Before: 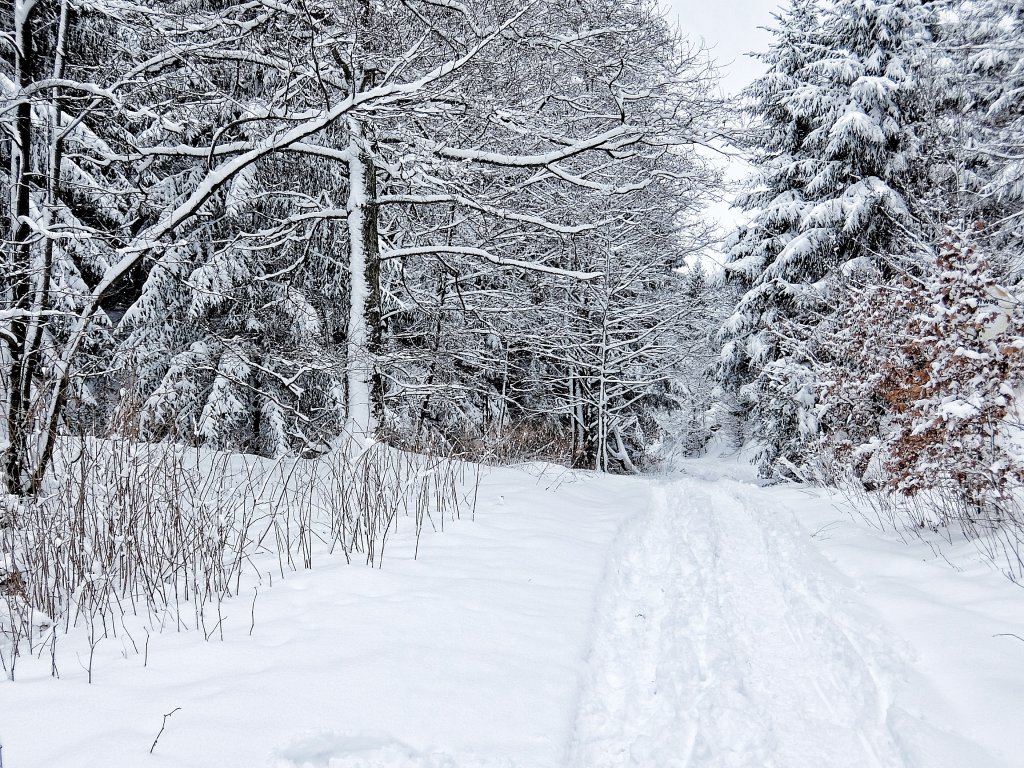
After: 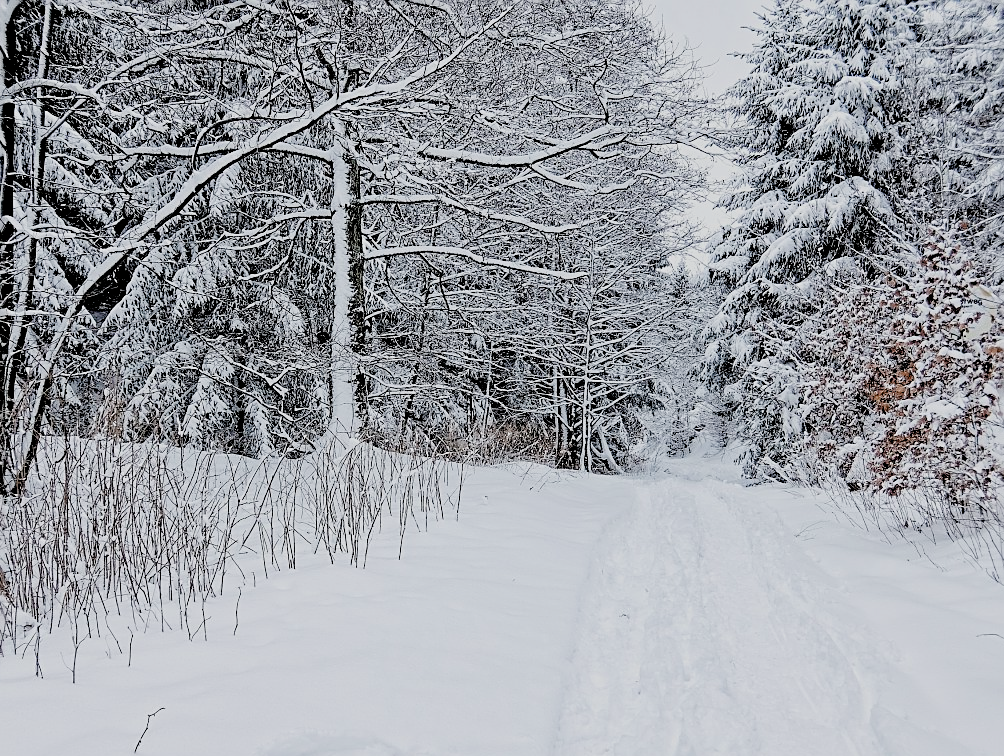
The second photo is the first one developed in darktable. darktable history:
sharpen: on, module defaults
crop: left 1.637%, right 0.275%, bottom 1.554%
tone equalizer: -8 EV -0.381 EV, -7 EV -0.384 EV, -6 EV -0.306 EV, -5 EV -0.235 EV, -3 EV 0.203 EV, -2 EV 0.324 EV, -1 EV 0.369 EV, +0 EV 0.407 EV
exposure: black level correction 0.009, exposure 0.015 EV, compensate highlight preservation false
filmic rgb: black relative exposure -8.75 EV, white relative exposure 4.97 EV, target black luminance 0%, hardness 3.77, latitude 66.11%, contrast 0.833, shadows ↔ highlights balance 19.77%
